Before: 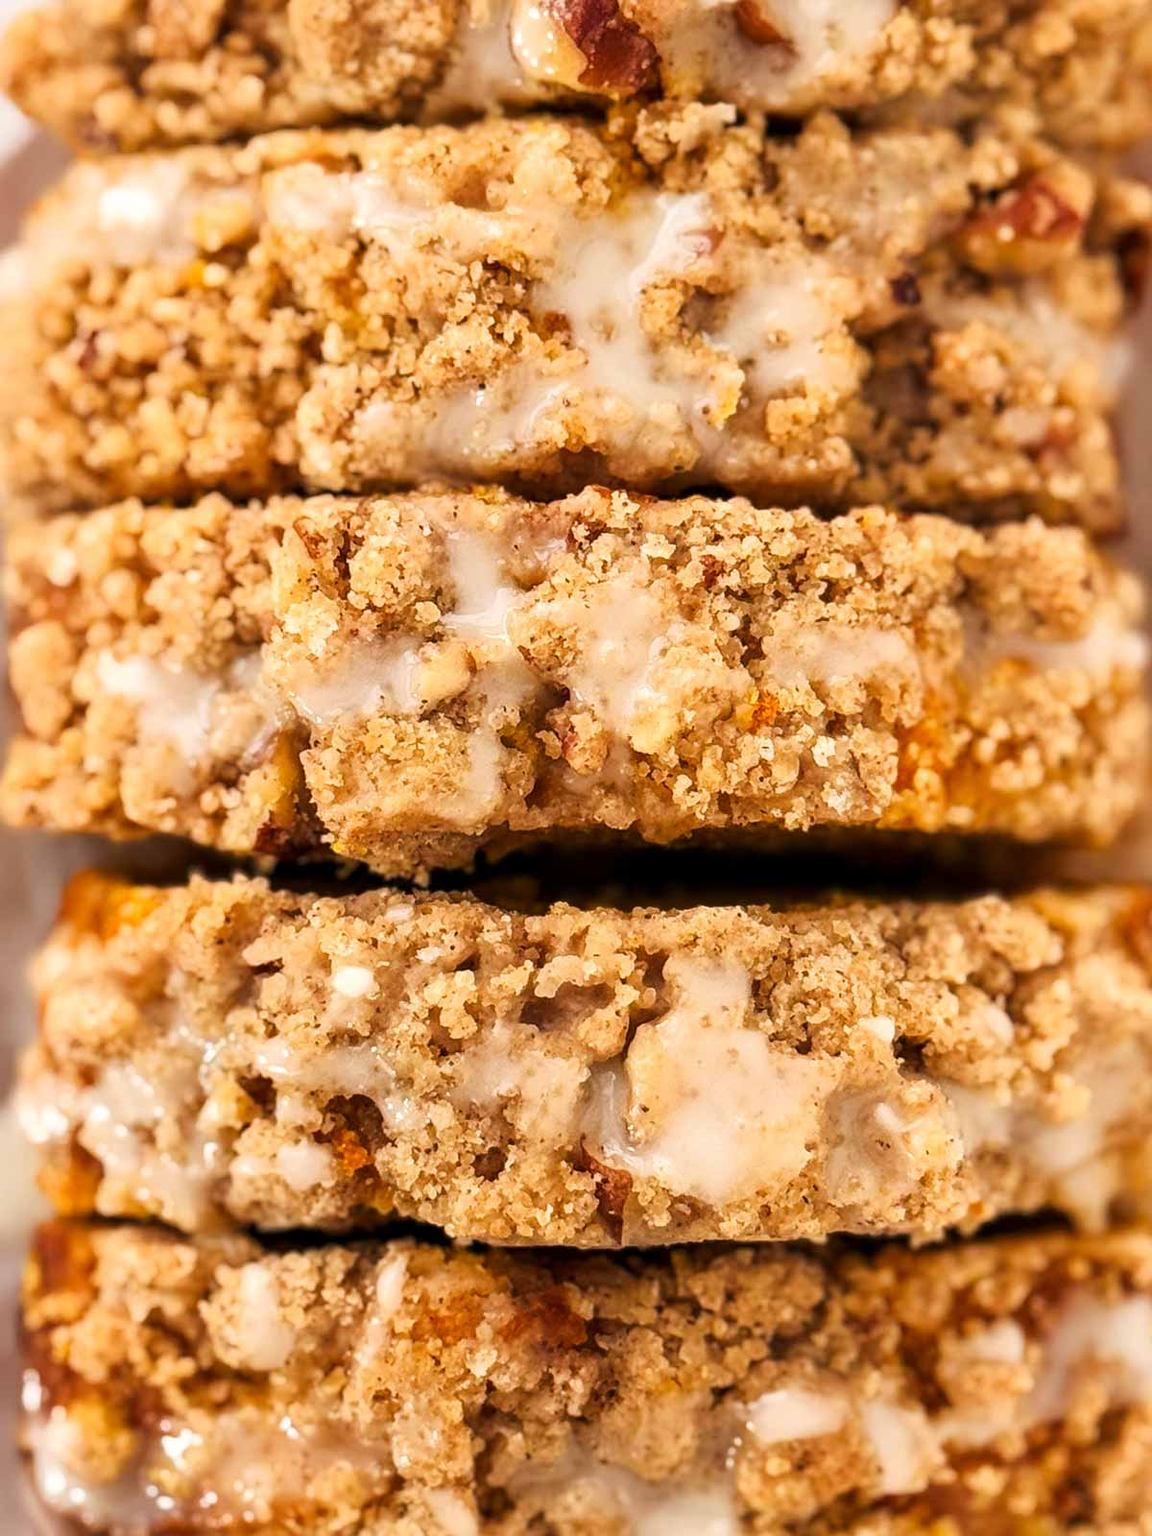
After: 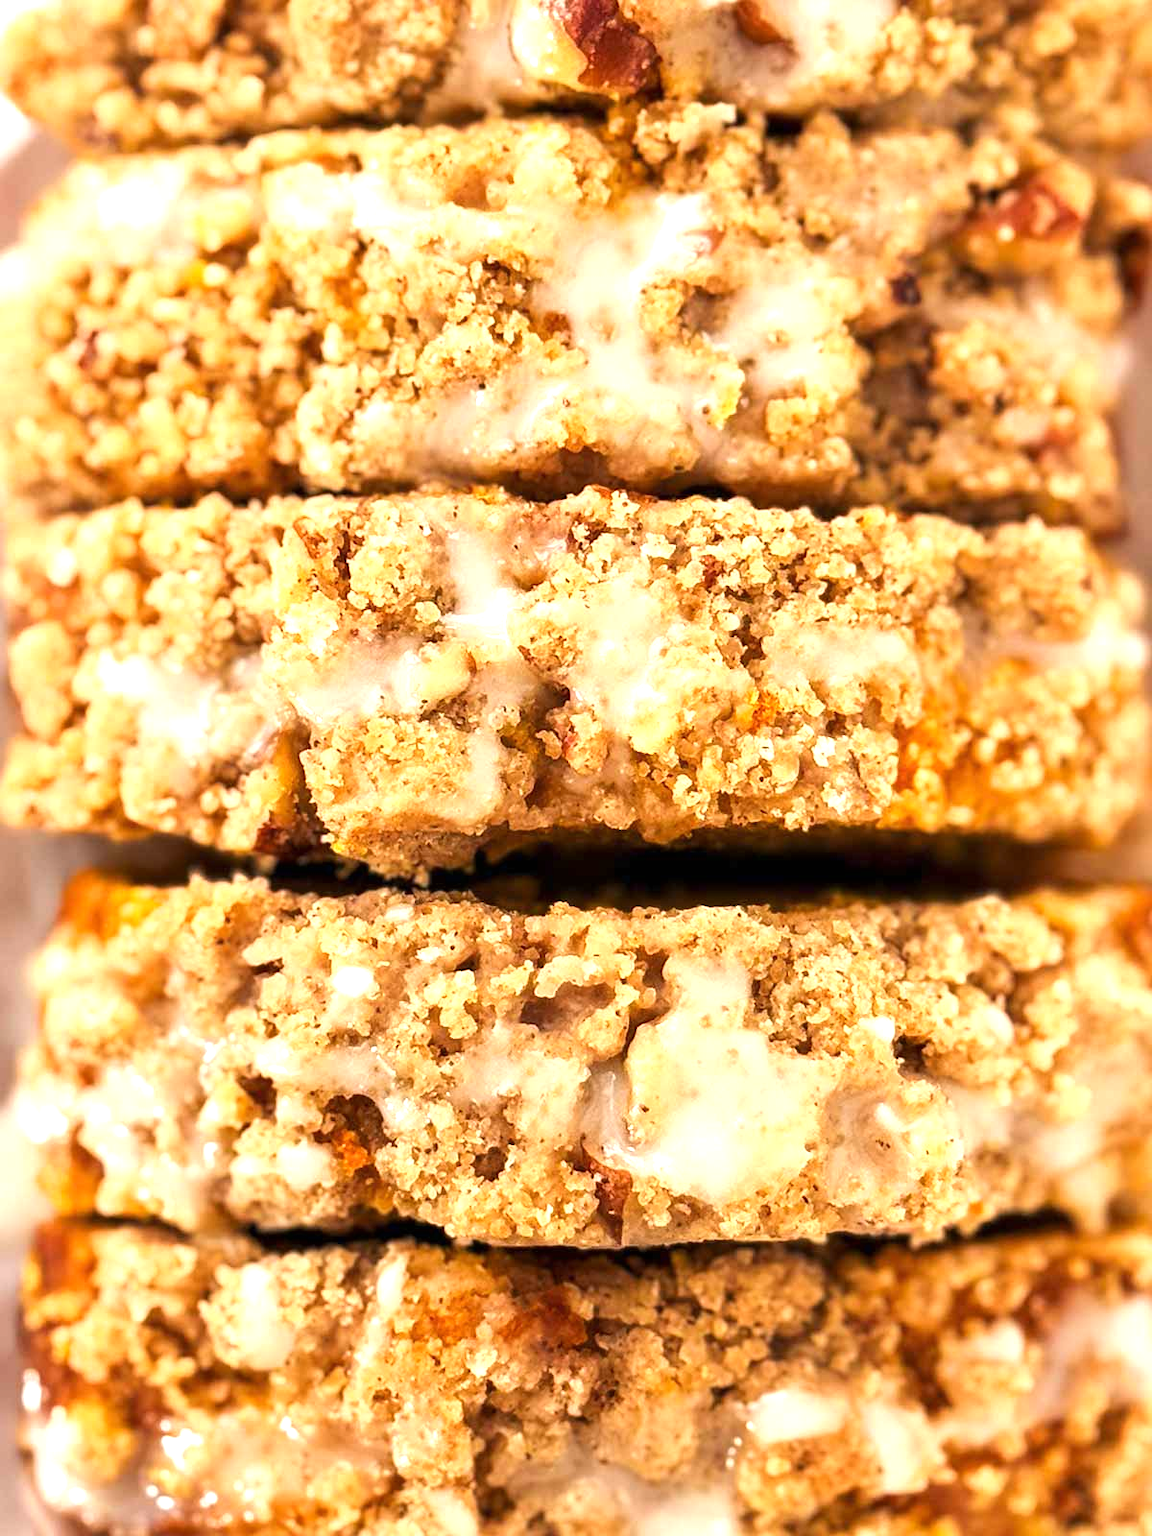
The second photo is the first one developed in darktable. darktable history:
exposure: black level correction 0, exposure 0.69 EV, compensate highlight preservation false
